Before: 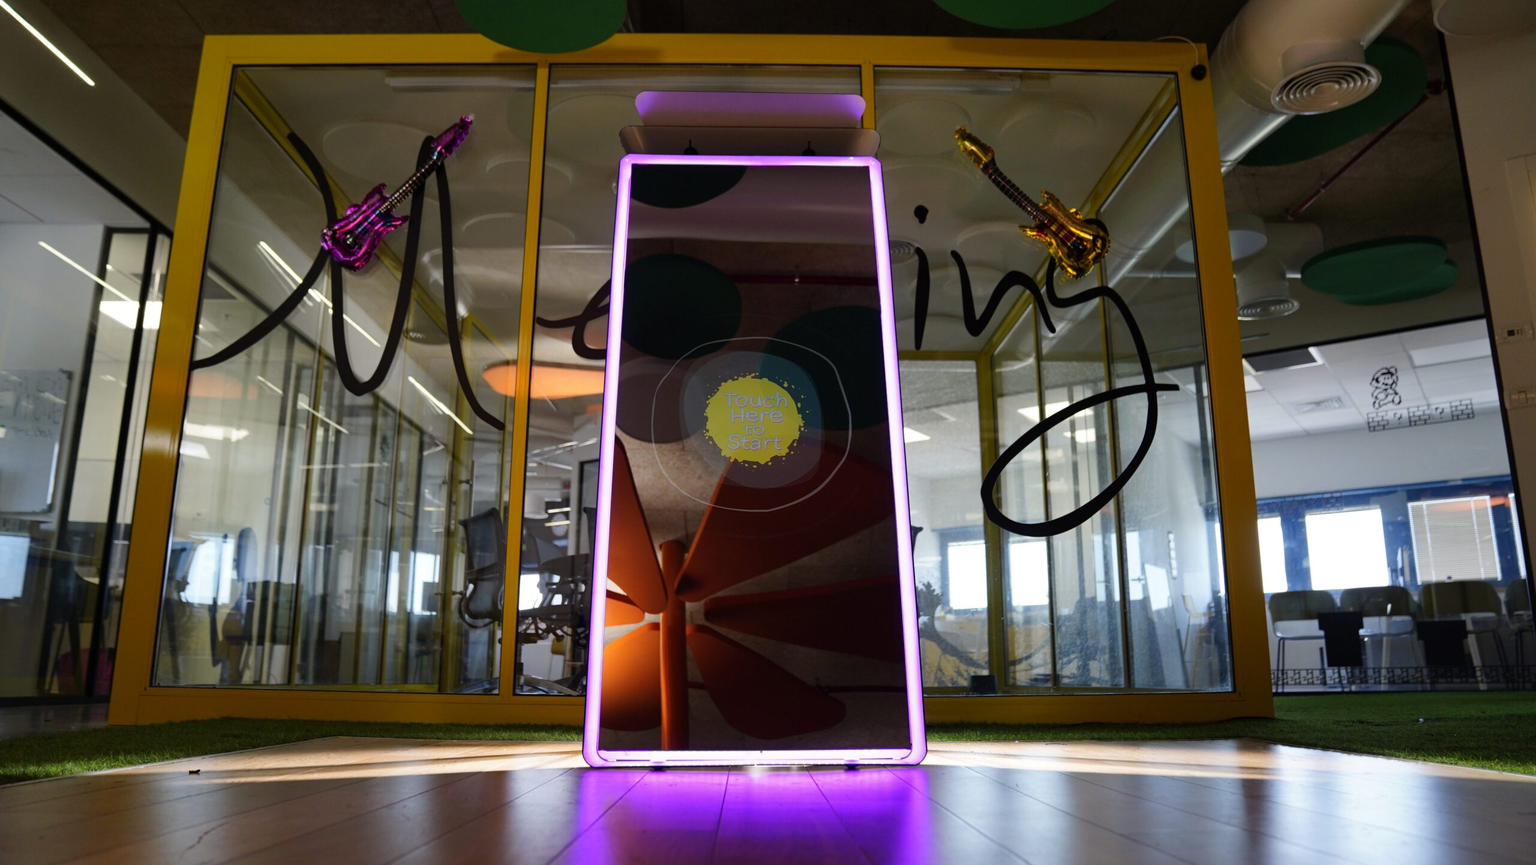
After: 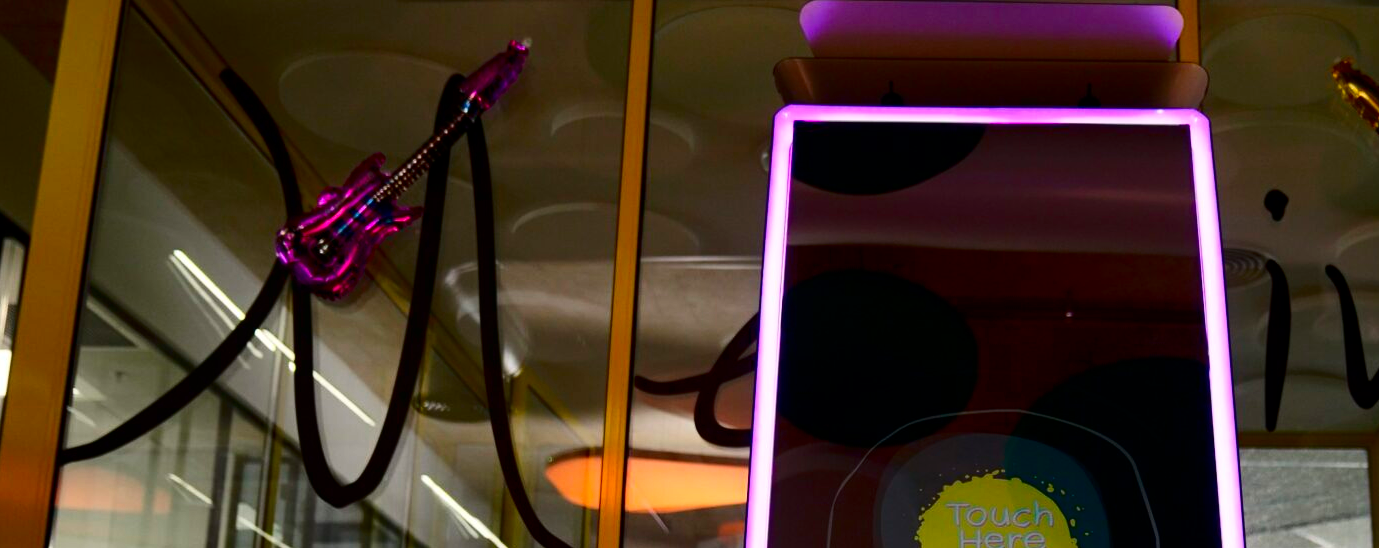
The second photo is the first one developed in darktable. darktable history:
crop: left 10.129%, top 10.604%, right 36.002%, bottom 51.344%
contrast brightness saturation: contrast 0.187, brightness -0.111, saturation 0.213
